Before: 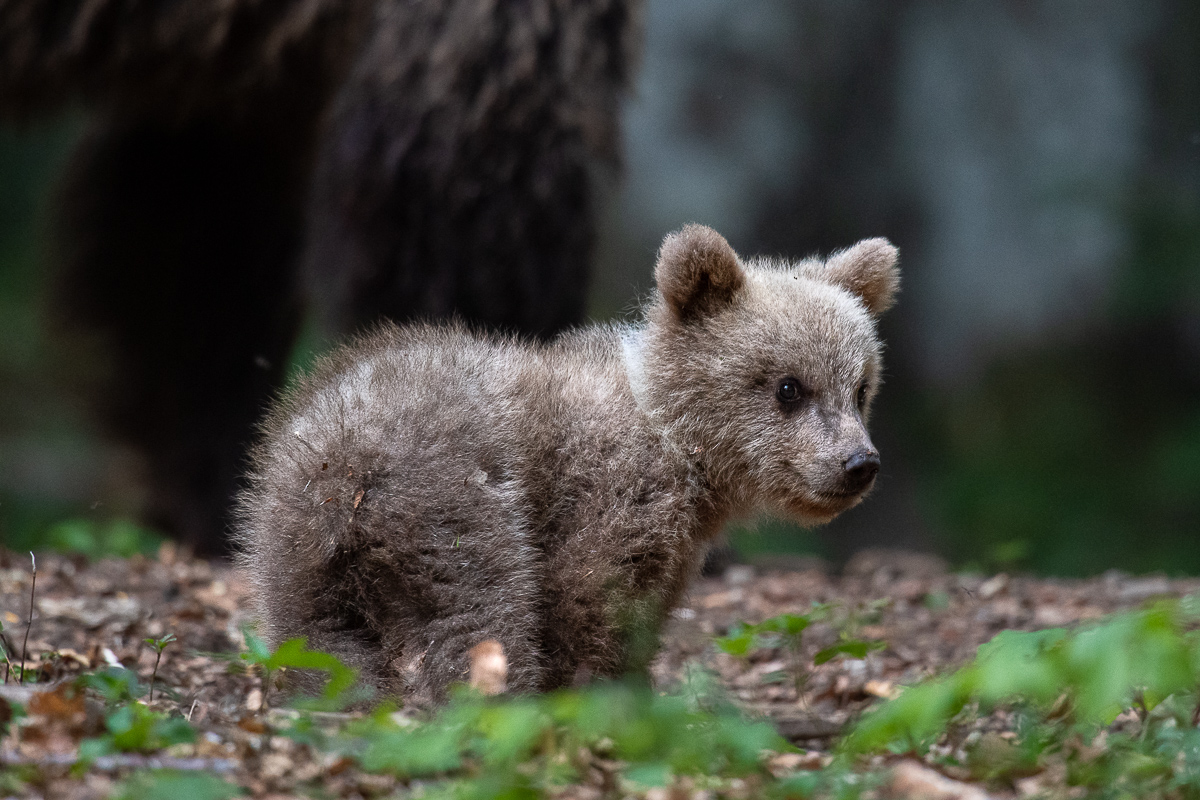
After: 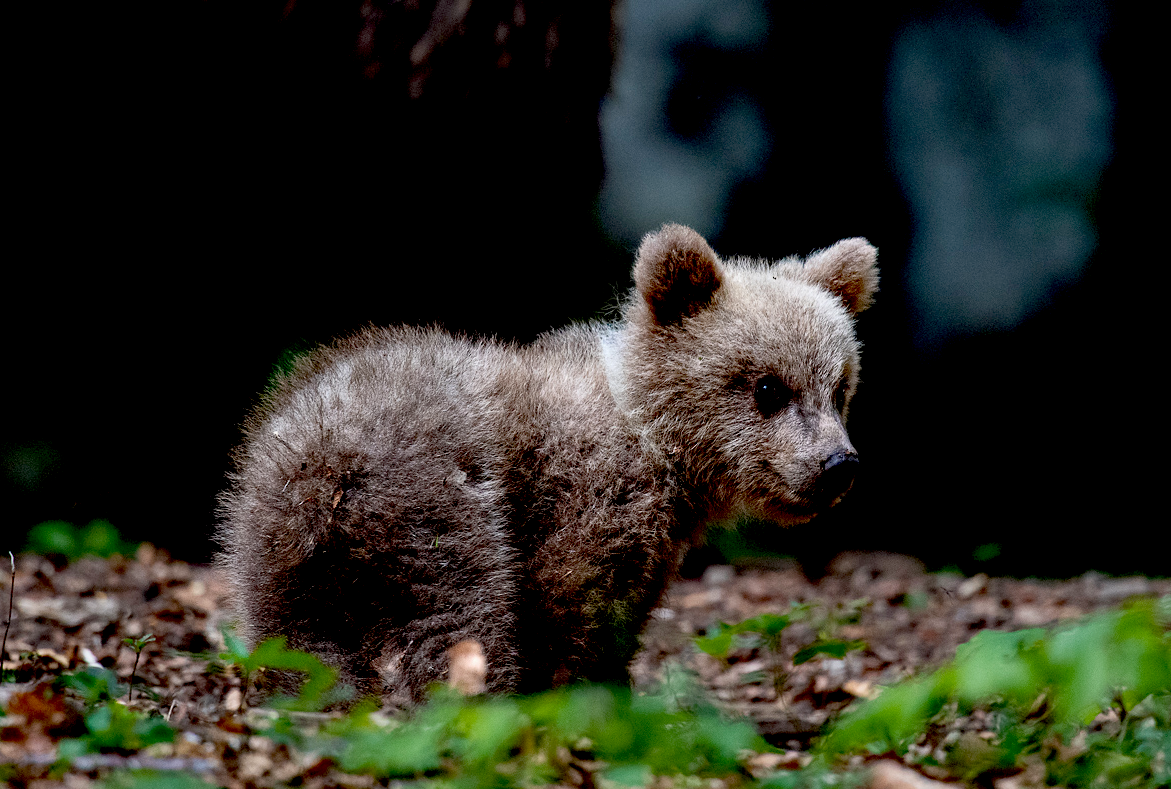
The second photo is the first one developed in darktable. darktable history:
crop and rotate: left 1.774%, right 0.633%, bottom 1.28%
exposure: black level correction 0.056, exposure -0.039 EV, compensate highlight preservation false
bloom: on, module defaults
